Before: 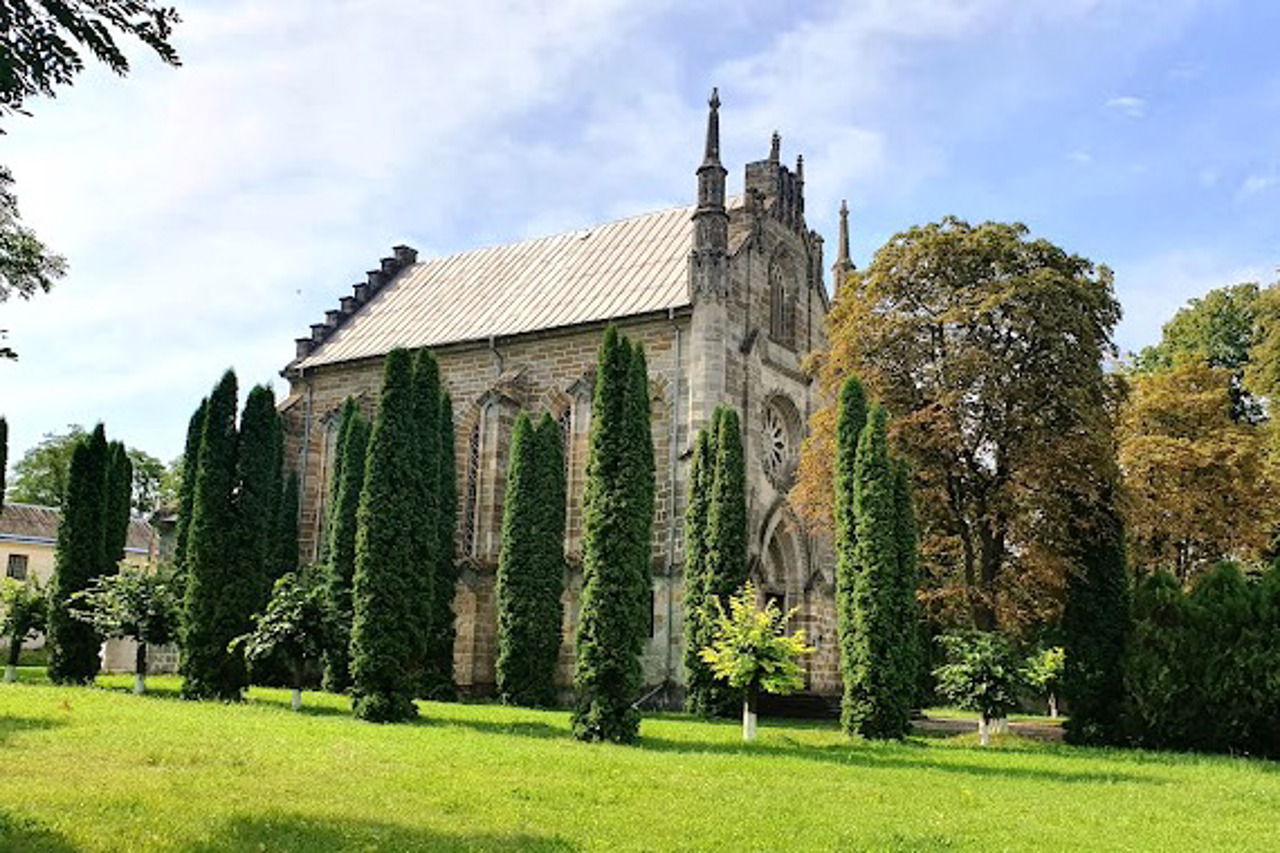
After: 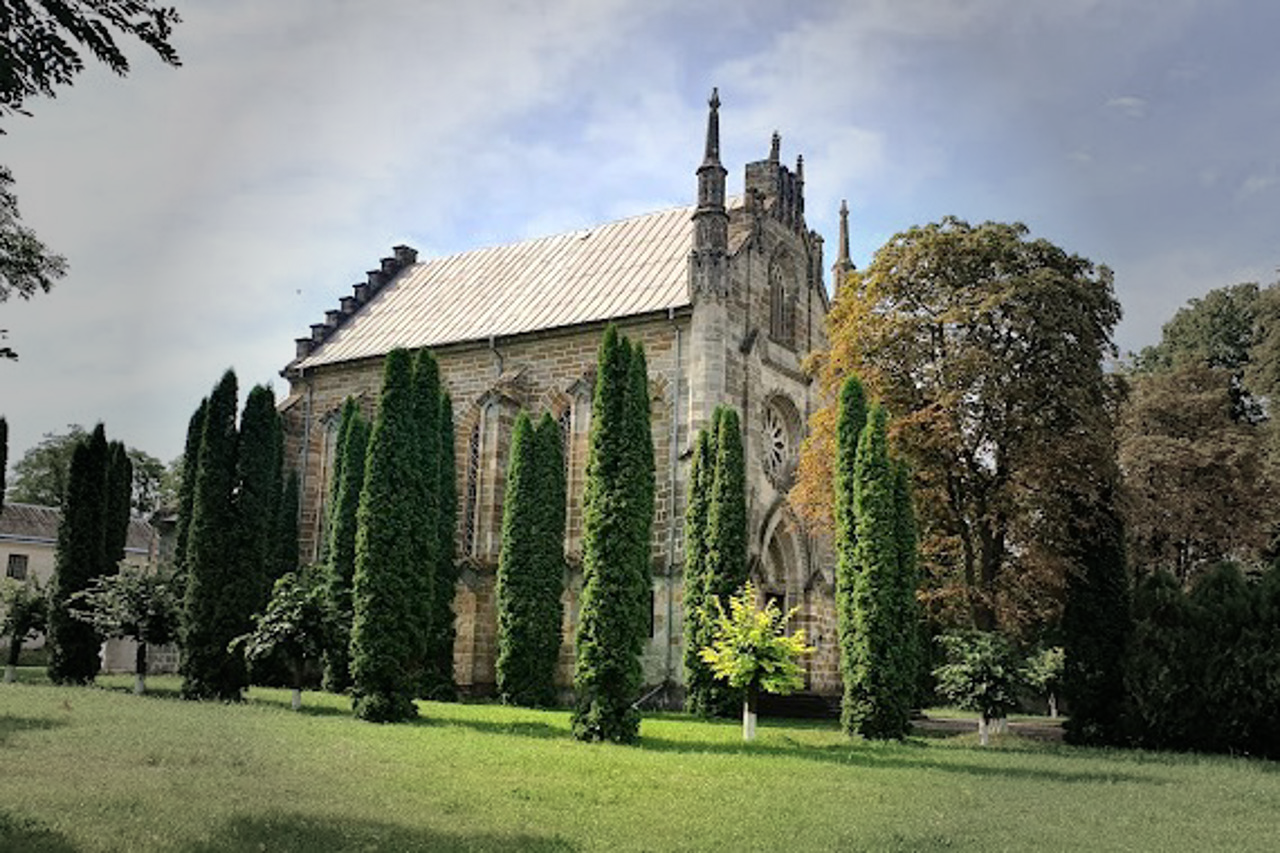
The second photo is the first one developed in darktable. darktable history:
vignetting: fall-off start 40%, fall-off radius 40%
